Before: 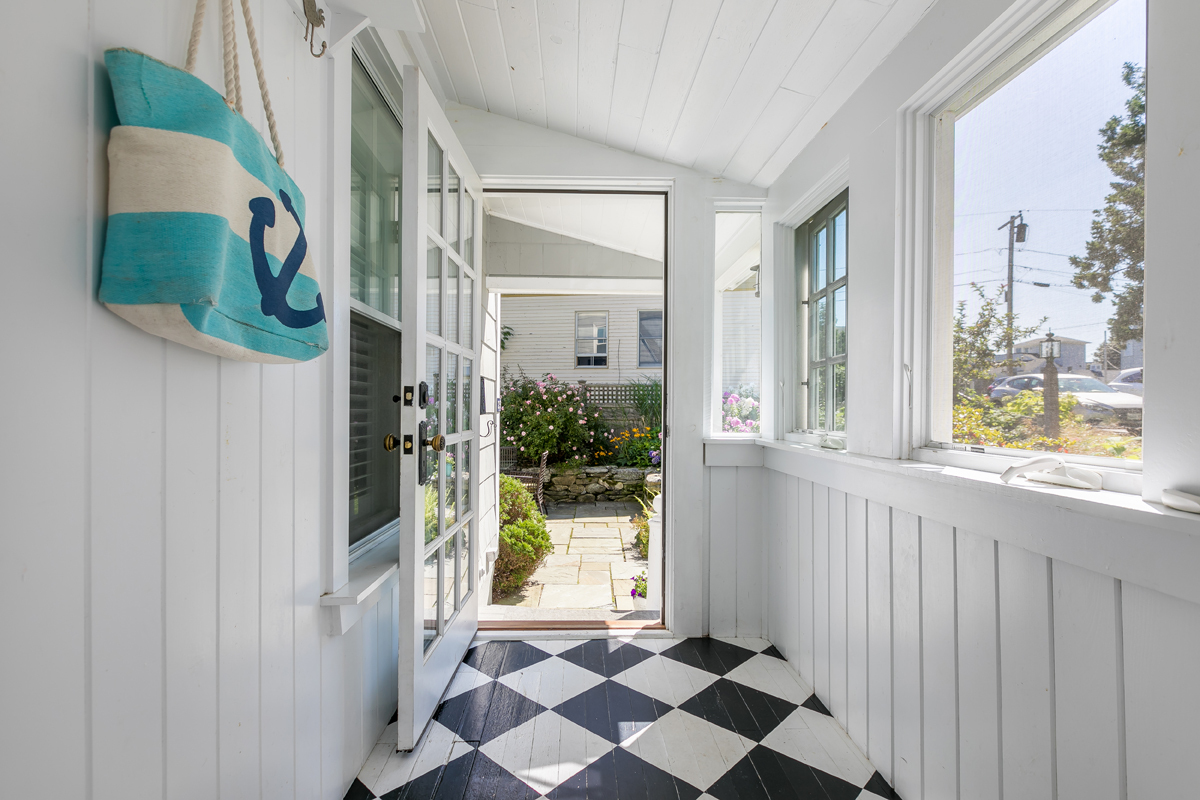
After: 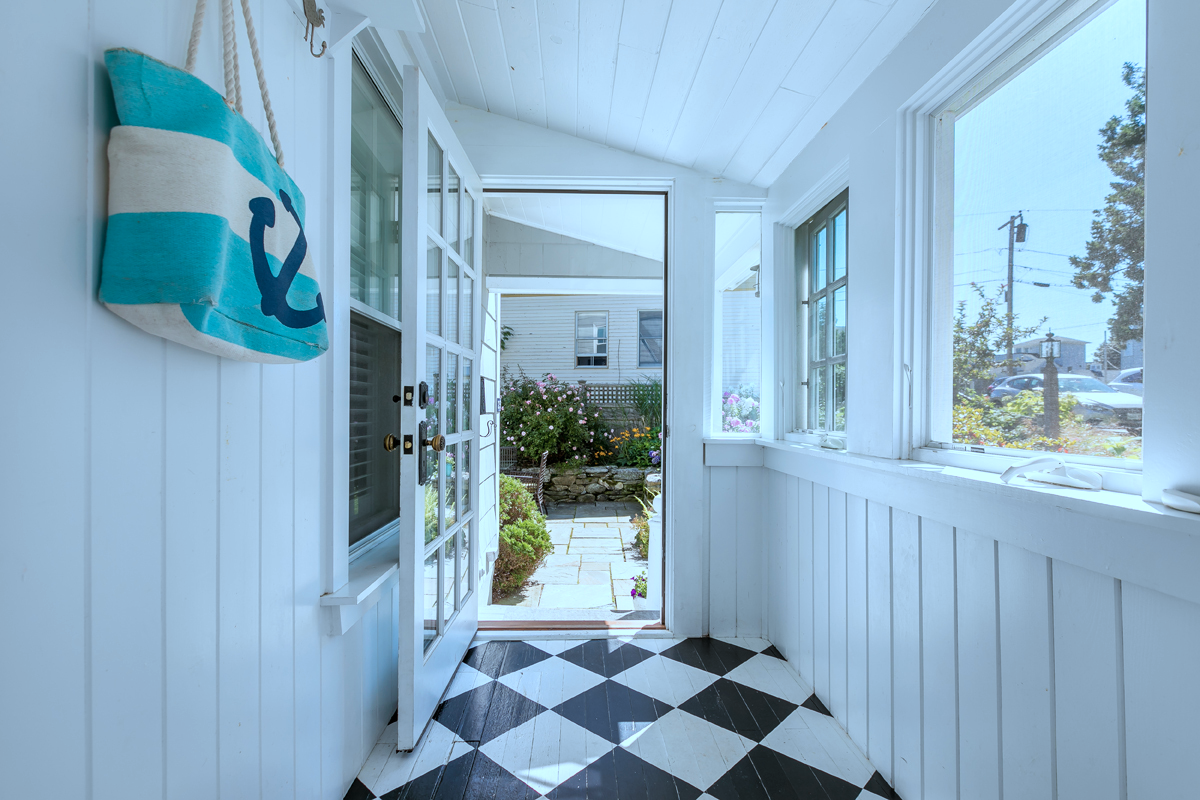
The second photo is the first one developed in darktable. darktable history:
color correction: highlights a* -9, highlights b* -23.44
